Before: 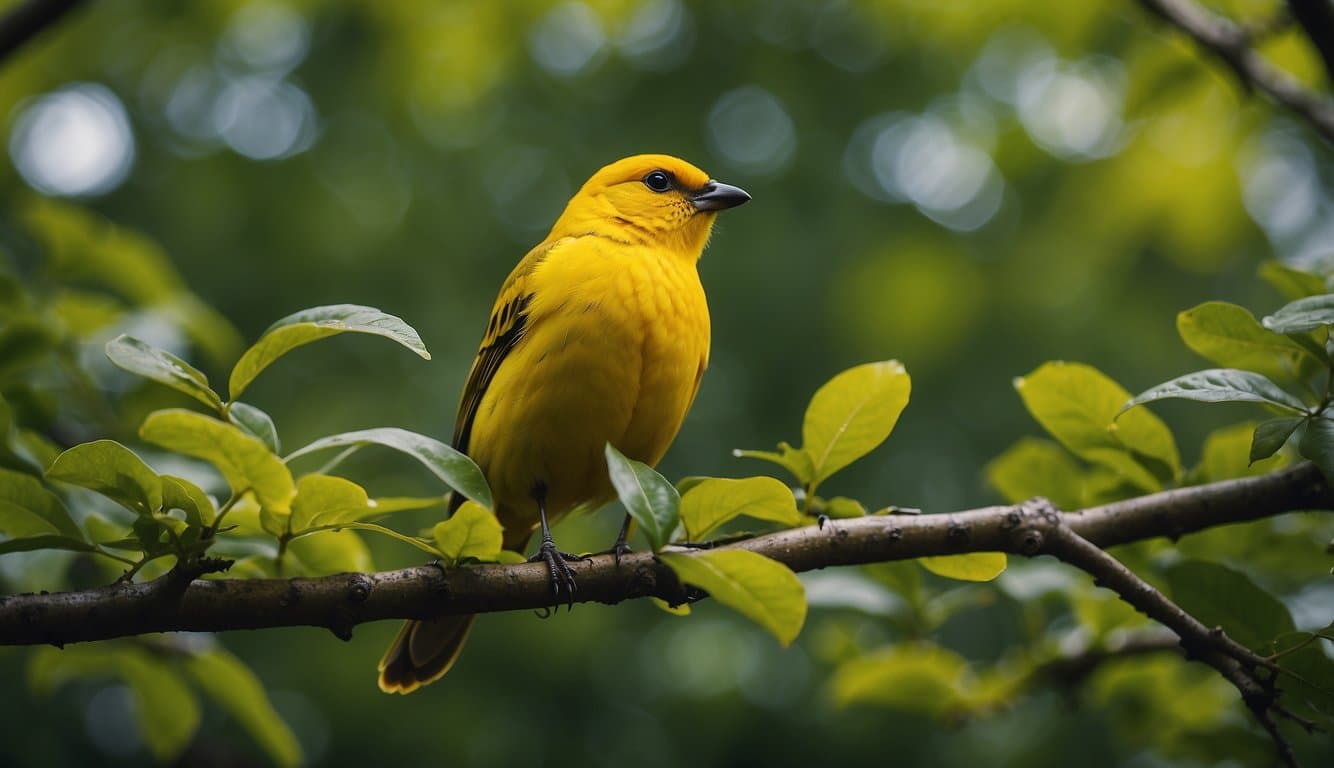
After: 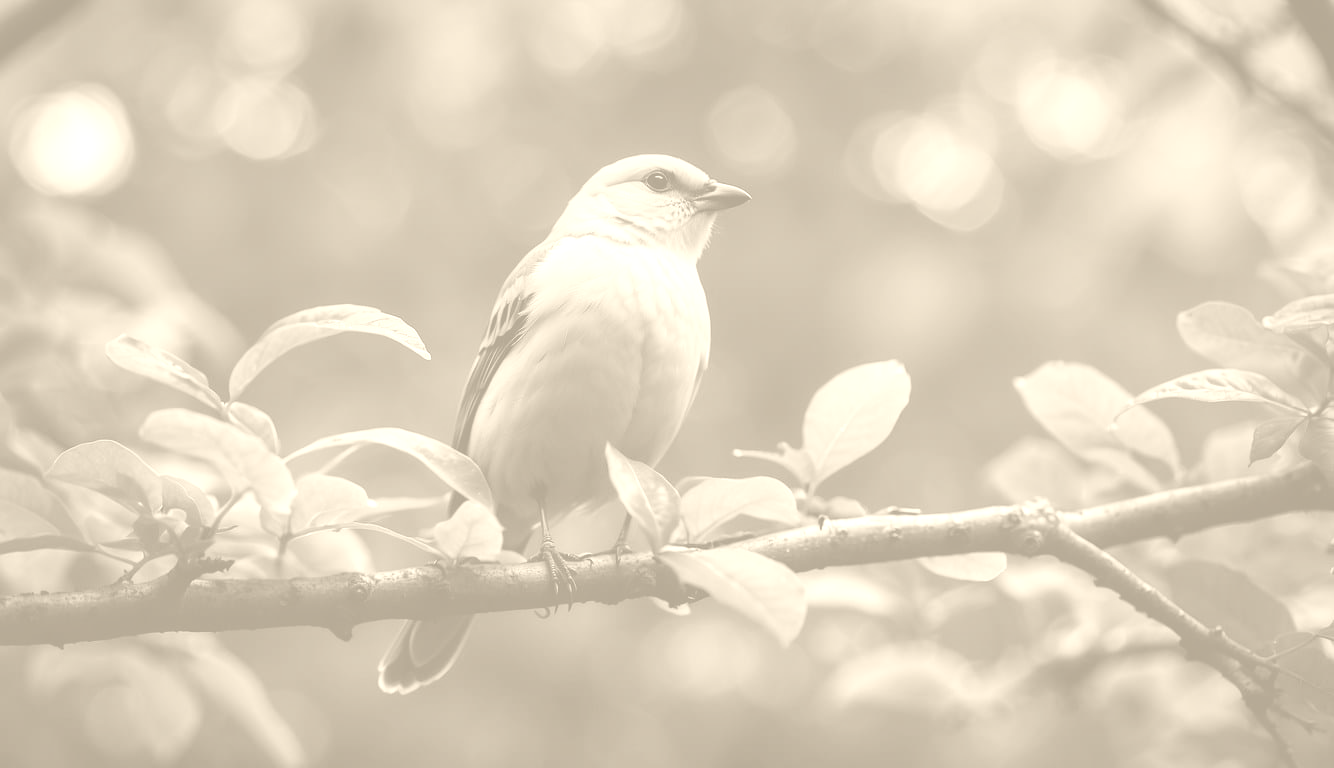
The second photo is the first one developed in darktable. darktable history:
colorize: hue 36°, saturation 71%, lightness 80.79%
graduated density: on, module defaults
base curve: curves: ch0 [(0, 0) (0.297, 0.298) (1, 1)], preserve colors none
